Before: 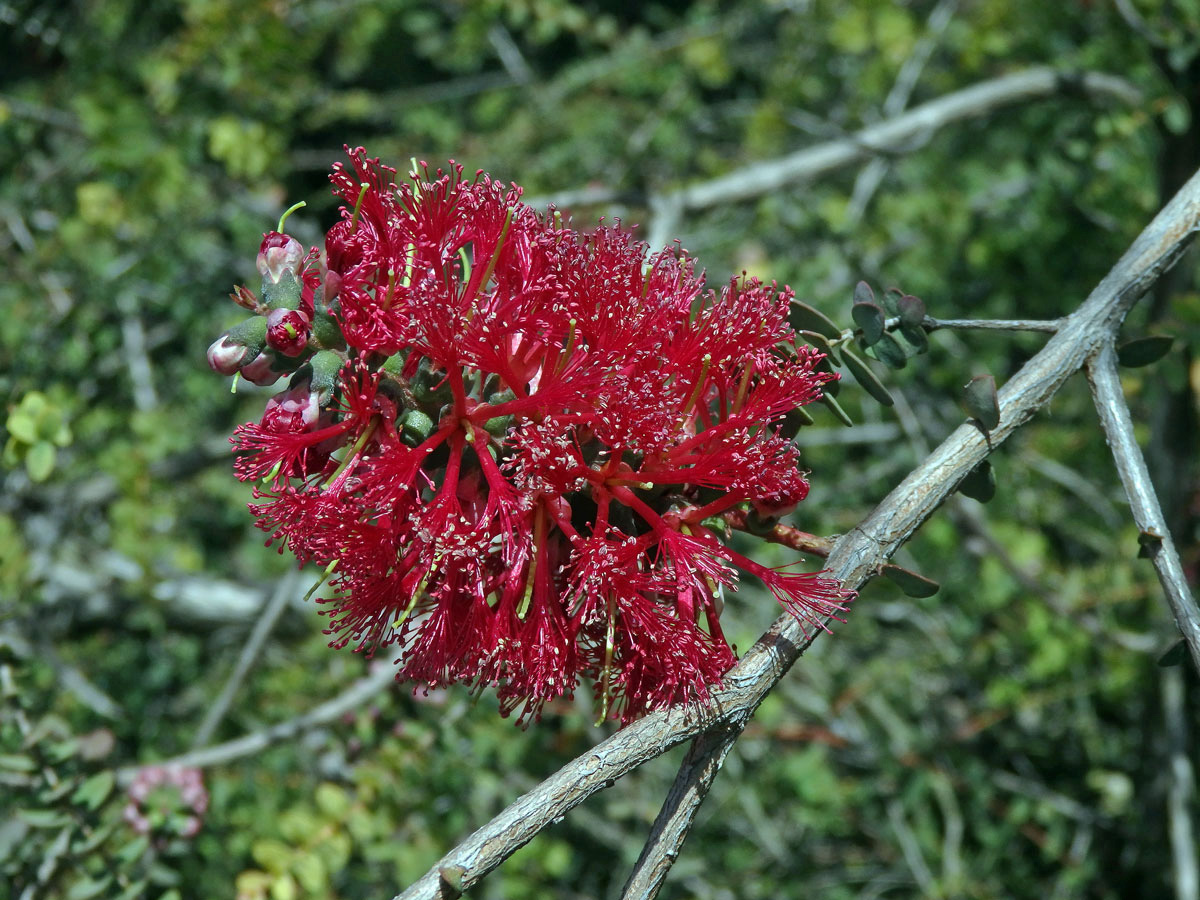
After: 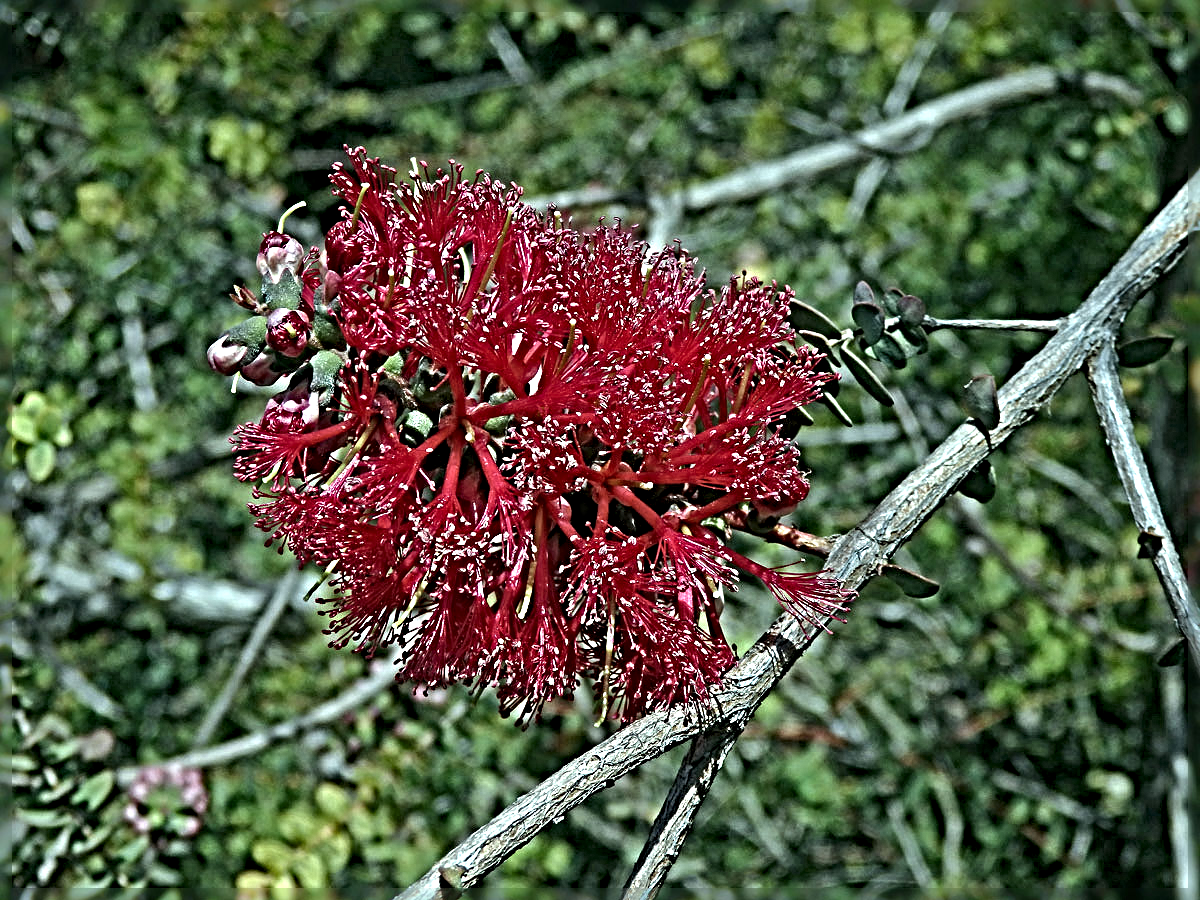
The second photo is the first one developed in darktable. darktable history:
sharpen: radius 6.273, amount 1.808, threshold 0.03
